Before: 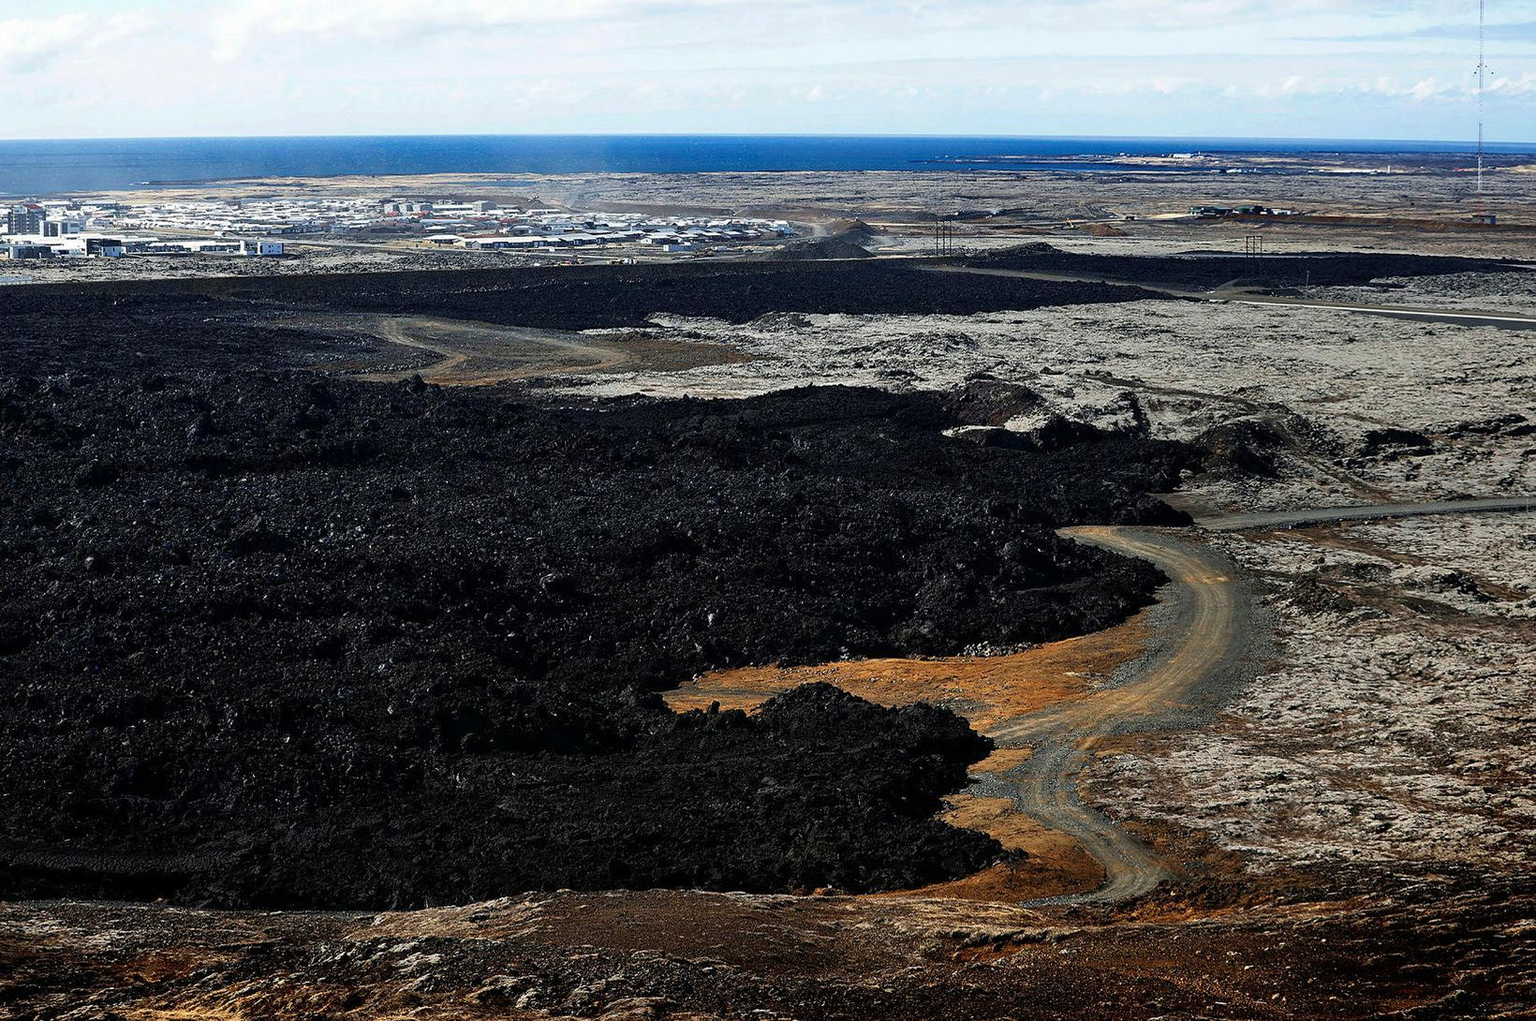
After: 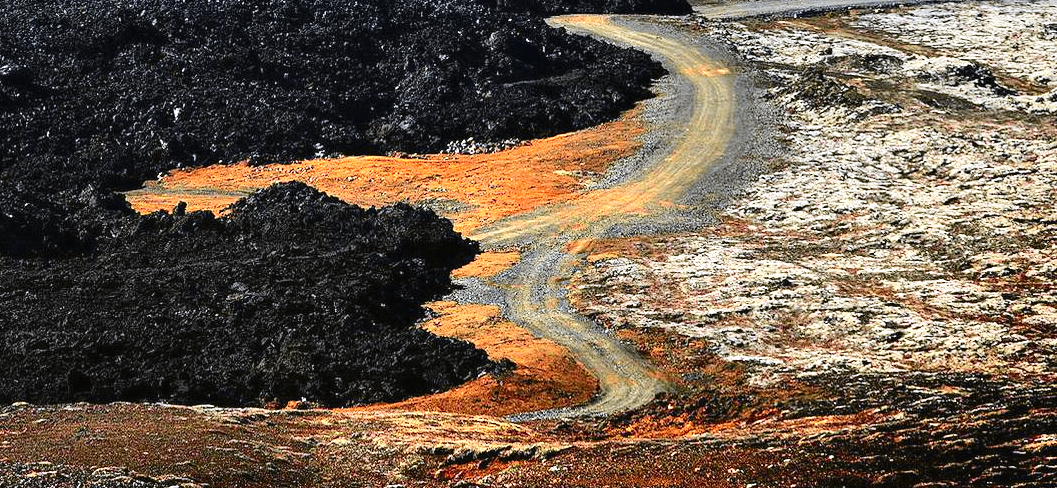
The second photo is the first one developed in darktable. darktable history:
crop and rotate: left 35.509%, top 50.238%, bottom 4.934%
tone curve: curves: ch0 [(0, 0.017) (0.239, 0.277) (0.508, 0.593) (0.826, 0.855) (1, 0.945)]; ch1 [(0, 0) (0.401, 0.42) (0.442, 0.47) (0.492, 0.498) (0.511, 0.504) (0.555, 0.586) (0.681, 0.739) (1, 1)]; ch2 [(0, 0) (0.411, 0.433) (0.5, 0.504) (0.545, 0.574) (1, 1)], color space Lab, independent channels, preserve colors none
exposure: exposure 1.25 EV, compensate exposure bias true, compensate highlight preservation false
white balance: red 0.984, blue 1.059
color balance: contrast 10%
